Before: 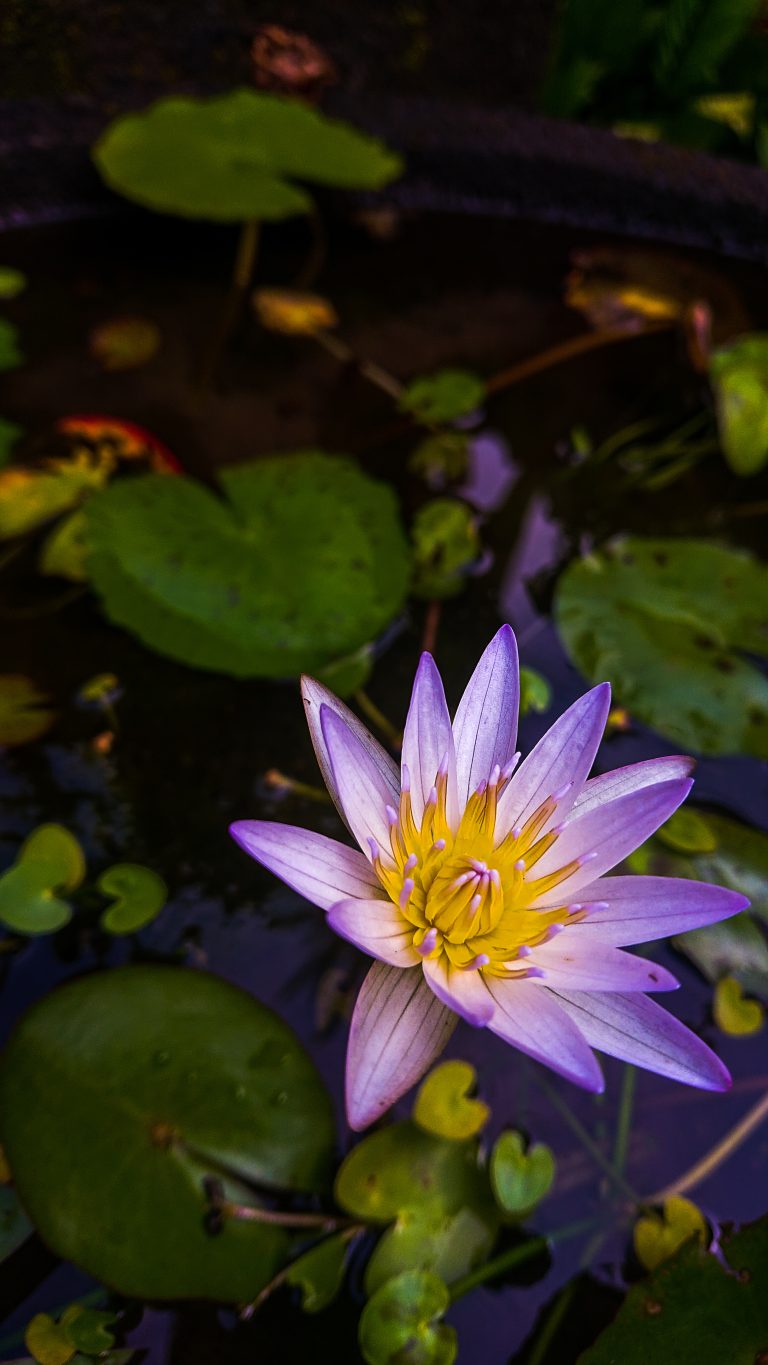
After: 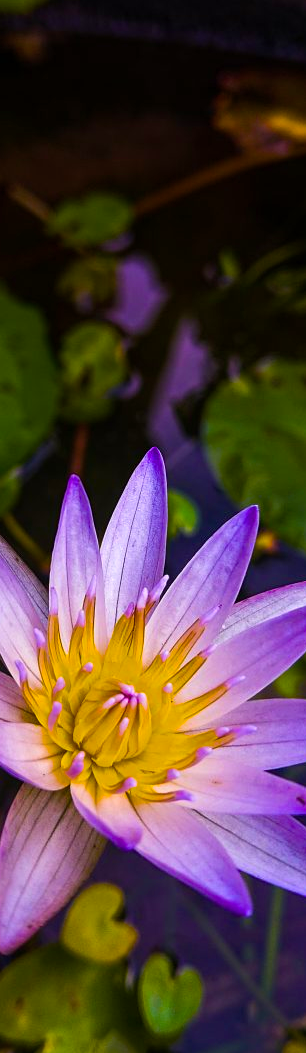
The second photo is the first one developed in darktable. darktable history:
crop: left 45.889%, top 13.037%, right 14.203%, bottom 9.8%
color balance rgb: linear chroma grading › global chroma 20.631%, perceptual saturation grading › global saturation 25.788%
vignetting: fall-off start 100.65%, unbound false
contrast brightness saturation: saturation -0.058
